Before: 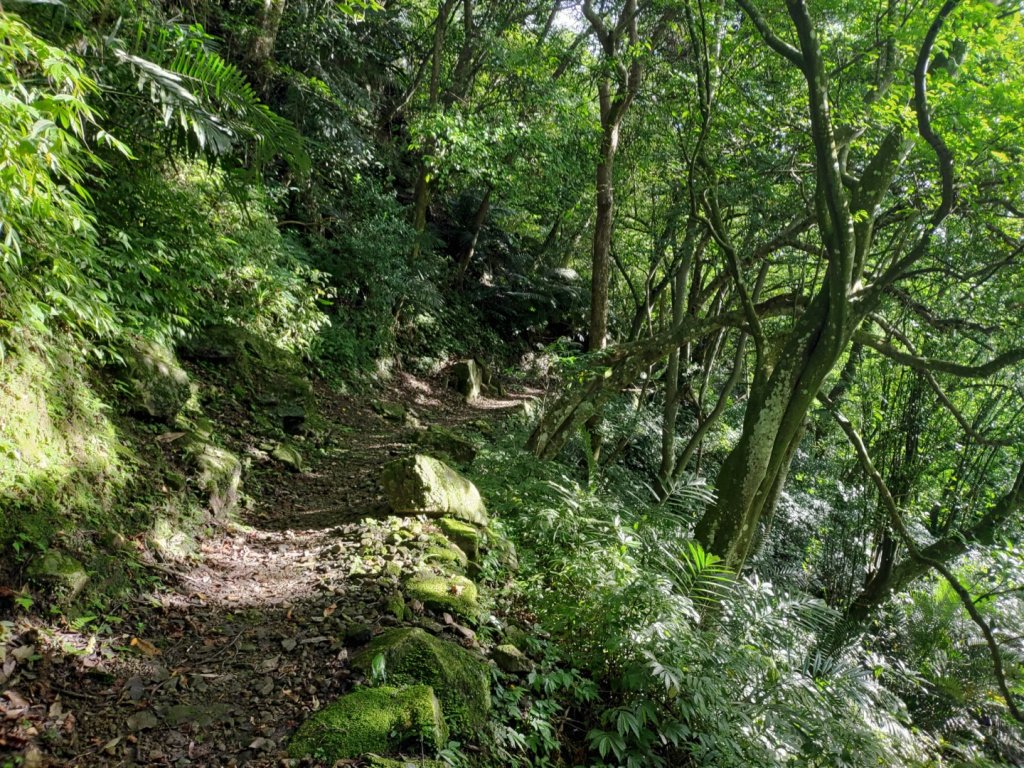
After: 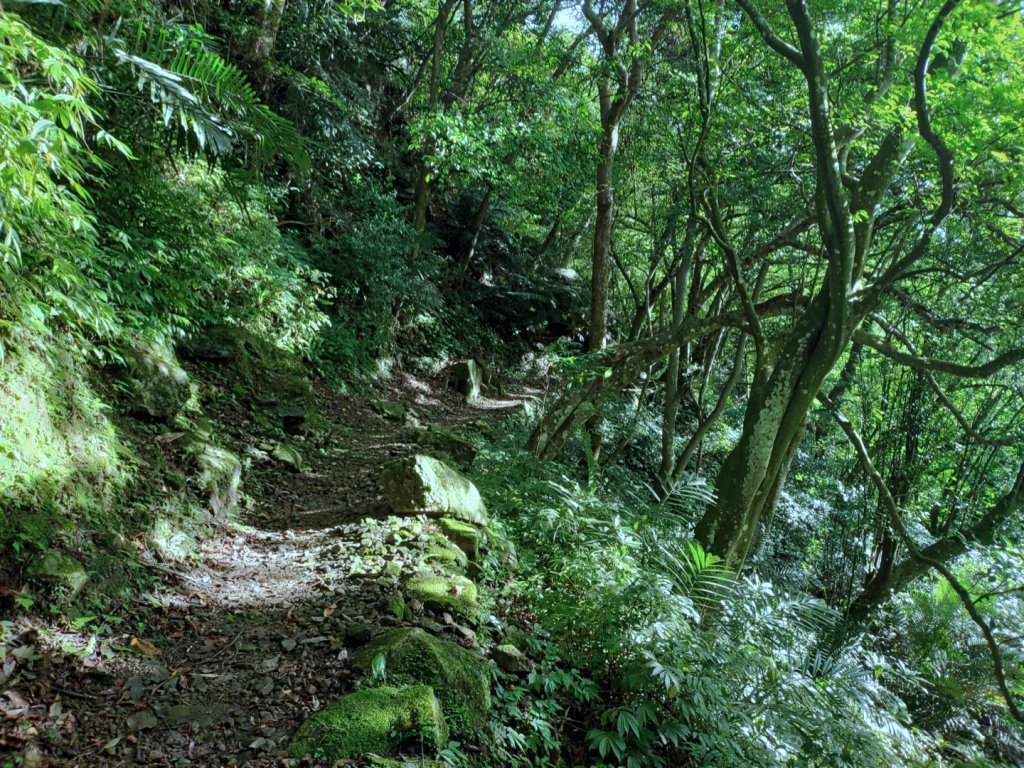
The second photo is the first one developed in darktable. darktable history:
color correction: highlights a* -12.15, highlights b* -14.83
